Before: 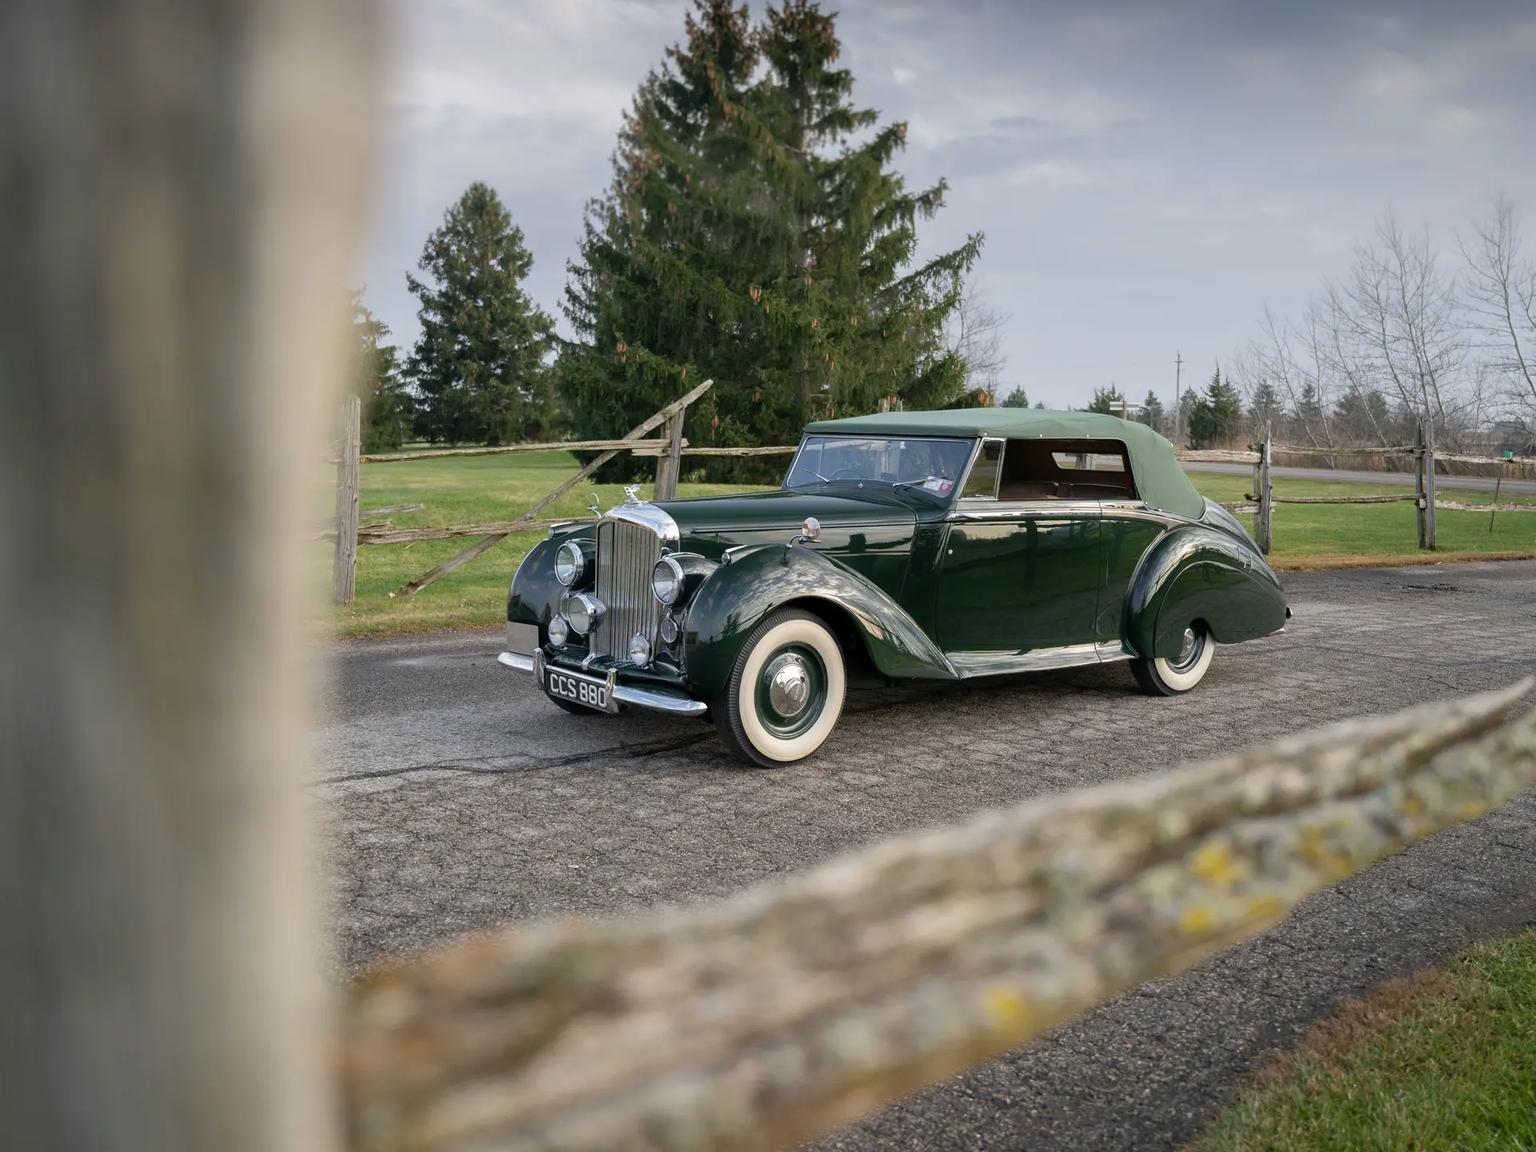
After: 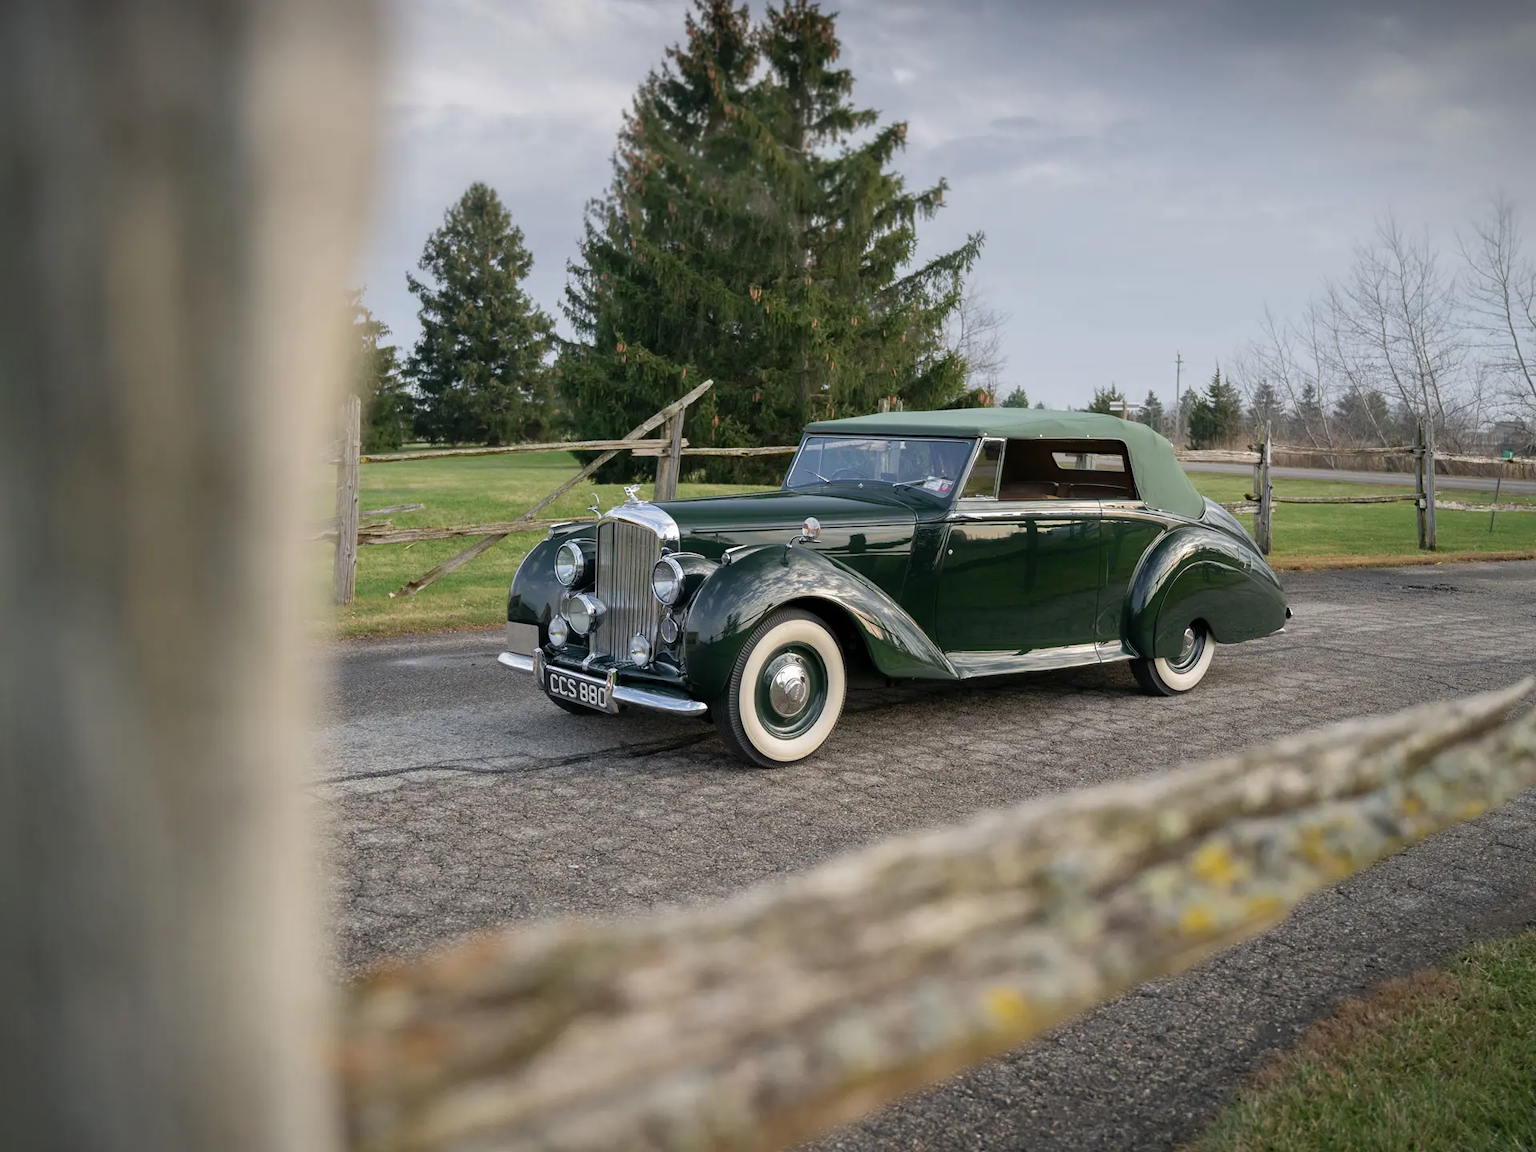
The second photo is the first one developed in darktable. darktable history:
vignetting: fall-off start 100.78%, fall-off radius 65.36%, automatic ratio true, unbound false
